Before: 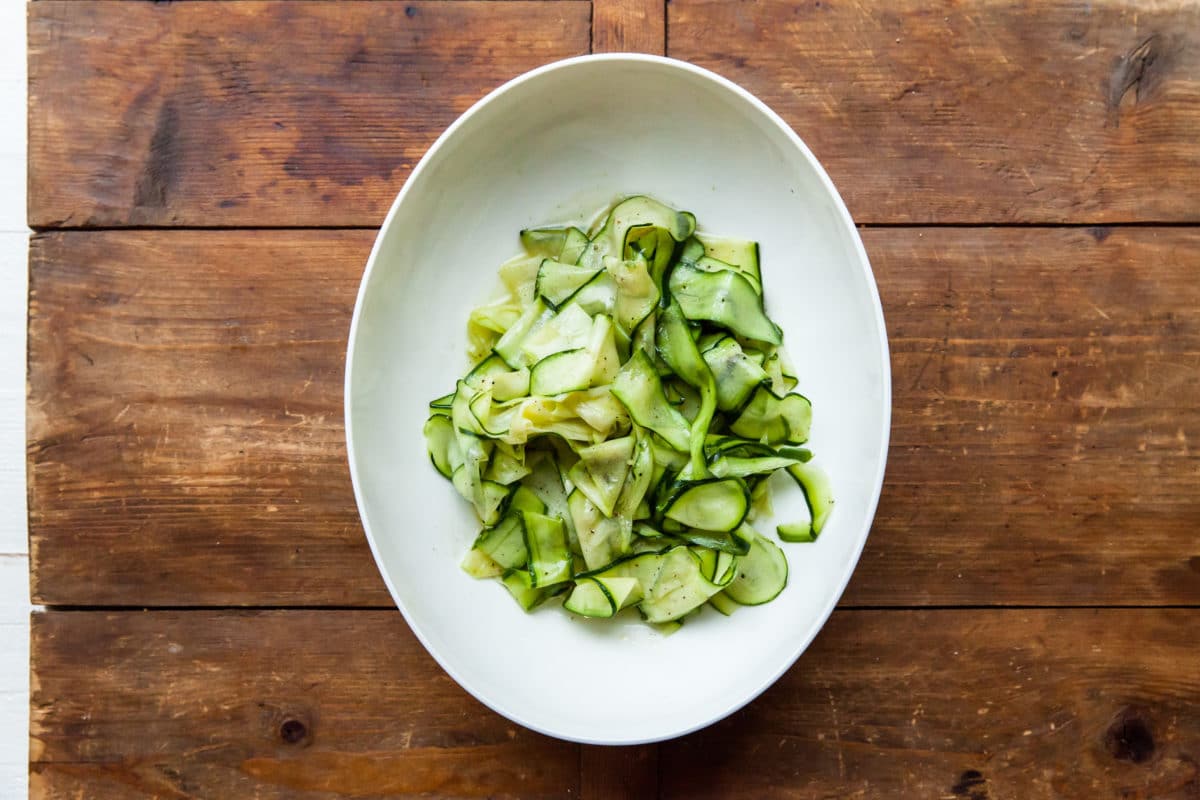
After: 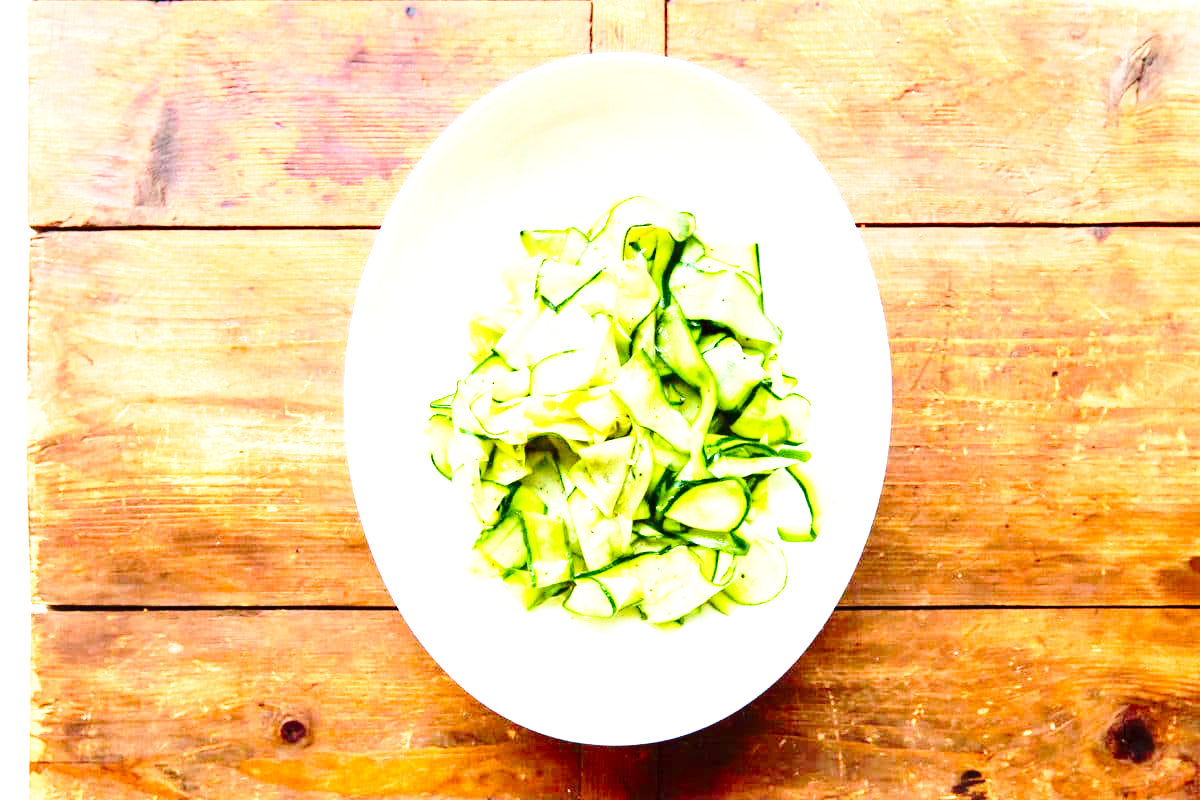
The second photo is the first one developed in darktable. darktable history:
exposure: black level correction 0, exposure 1.75 EV, compensate exposure bias true, compensate highlight preservation false
contrast brightness saturation: contrast 0.16, saturation 0.32
base curve: curves: ch0 [(0, 0) (0.028, 0.03) (0.121, 0.232) (0.46, 0.748) (0.859, 0.968) (1, 1)], preserve colors none
